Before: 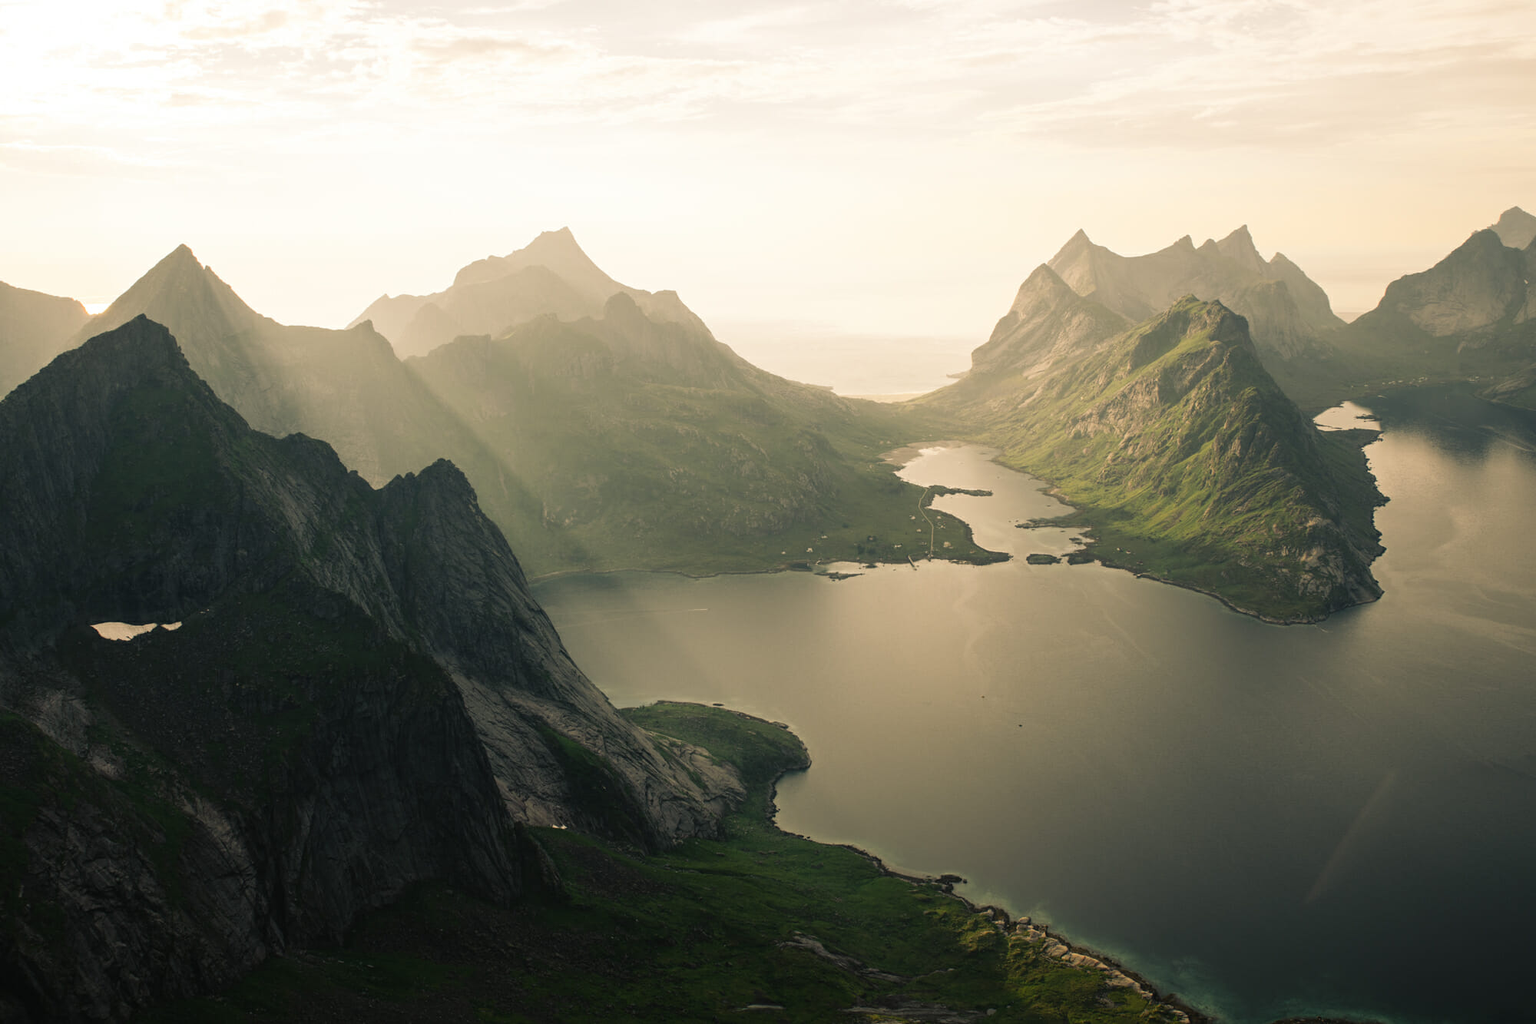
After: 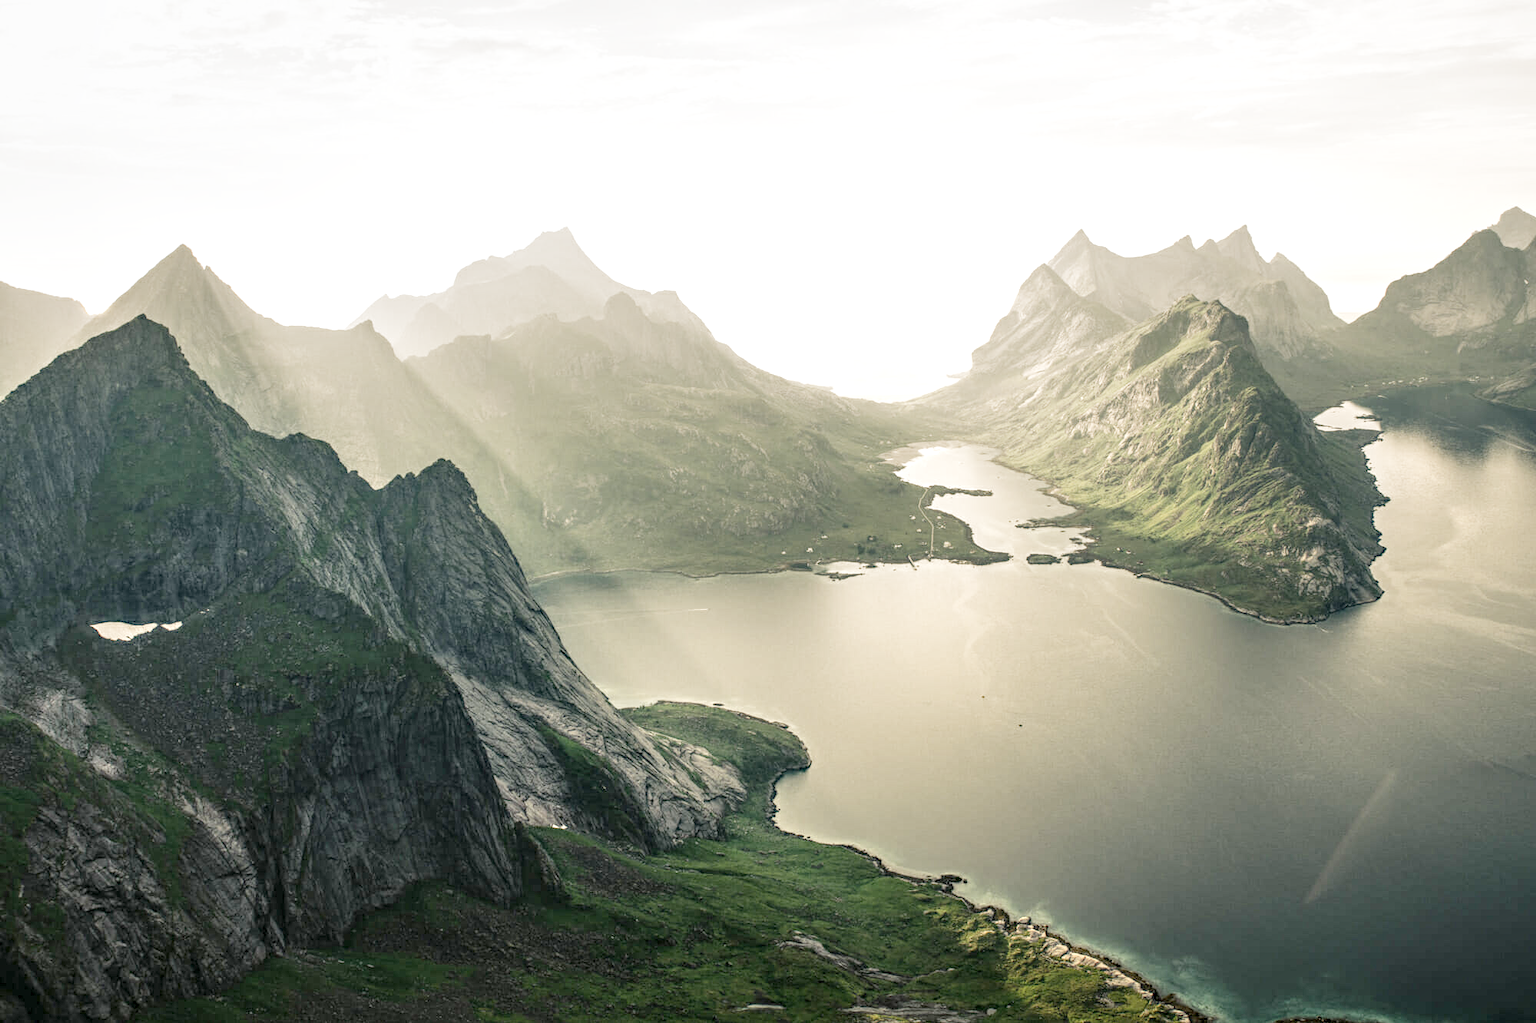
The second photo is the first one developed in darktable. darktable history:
filmic rgb: middle gray luminance 4.55%, black relative exposure -13.13 EV, white relative exposure 5.02 EV, target black luminance 0%, hardness 5.15, latitude 59.47%, contrast 0.759, highlights saturation mix 5.09%, shadows ↔ highlights balance 26.27%, add noise in highlights 0.001, preserve chrominance no, color science v3 (2019), use custom middle-gray values true, iterations of high-quality reconstruction 0, contrast in highlights soft
local contrast: highlights 6%, shadows 4%, detail 181%
haze removal: compatibility mode true, adaptive false
tone equalizer: on, module defaults
